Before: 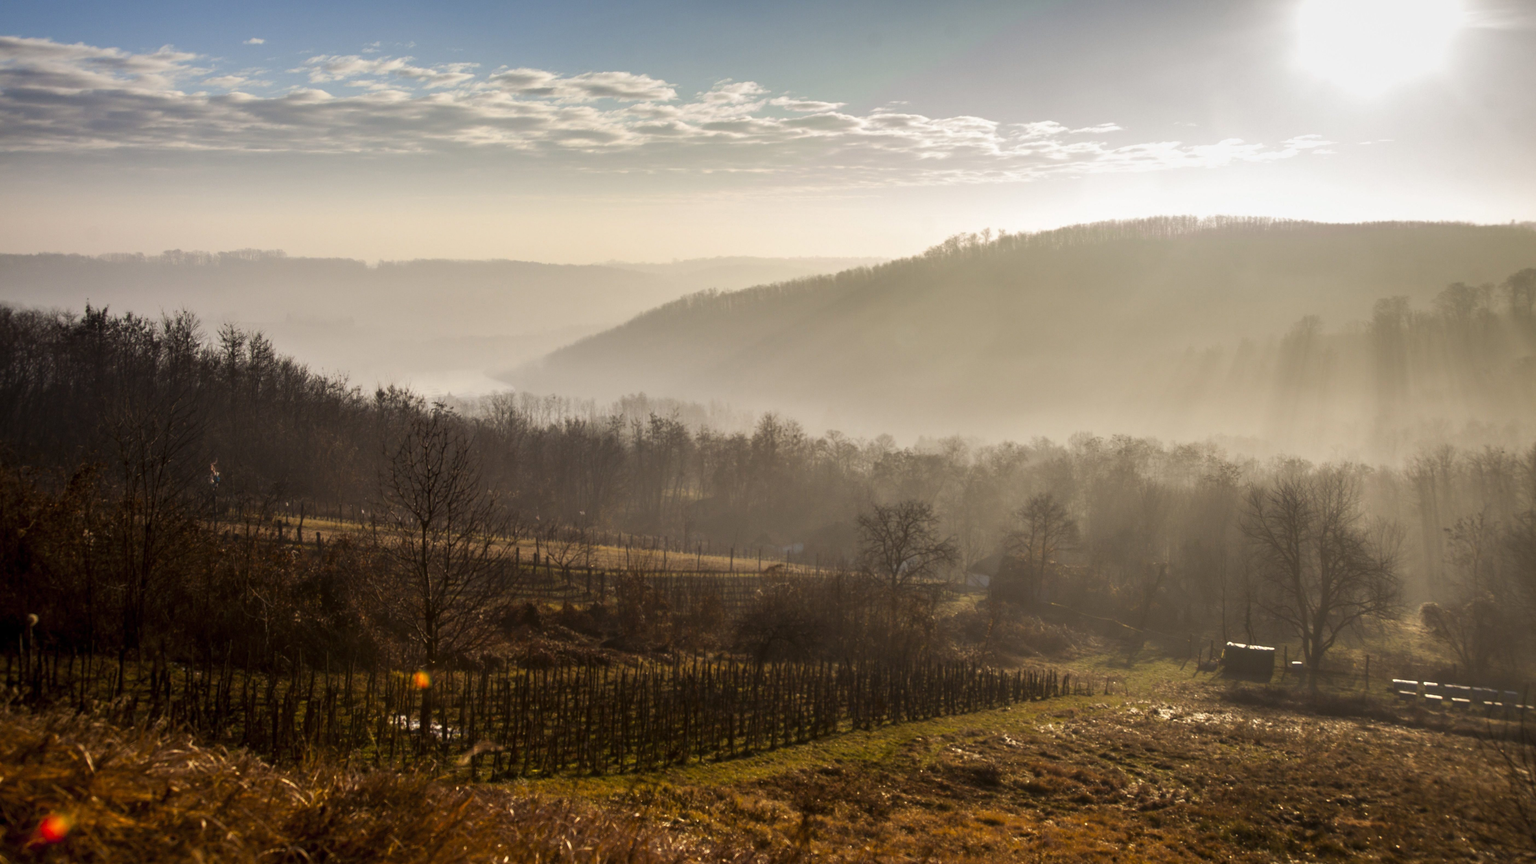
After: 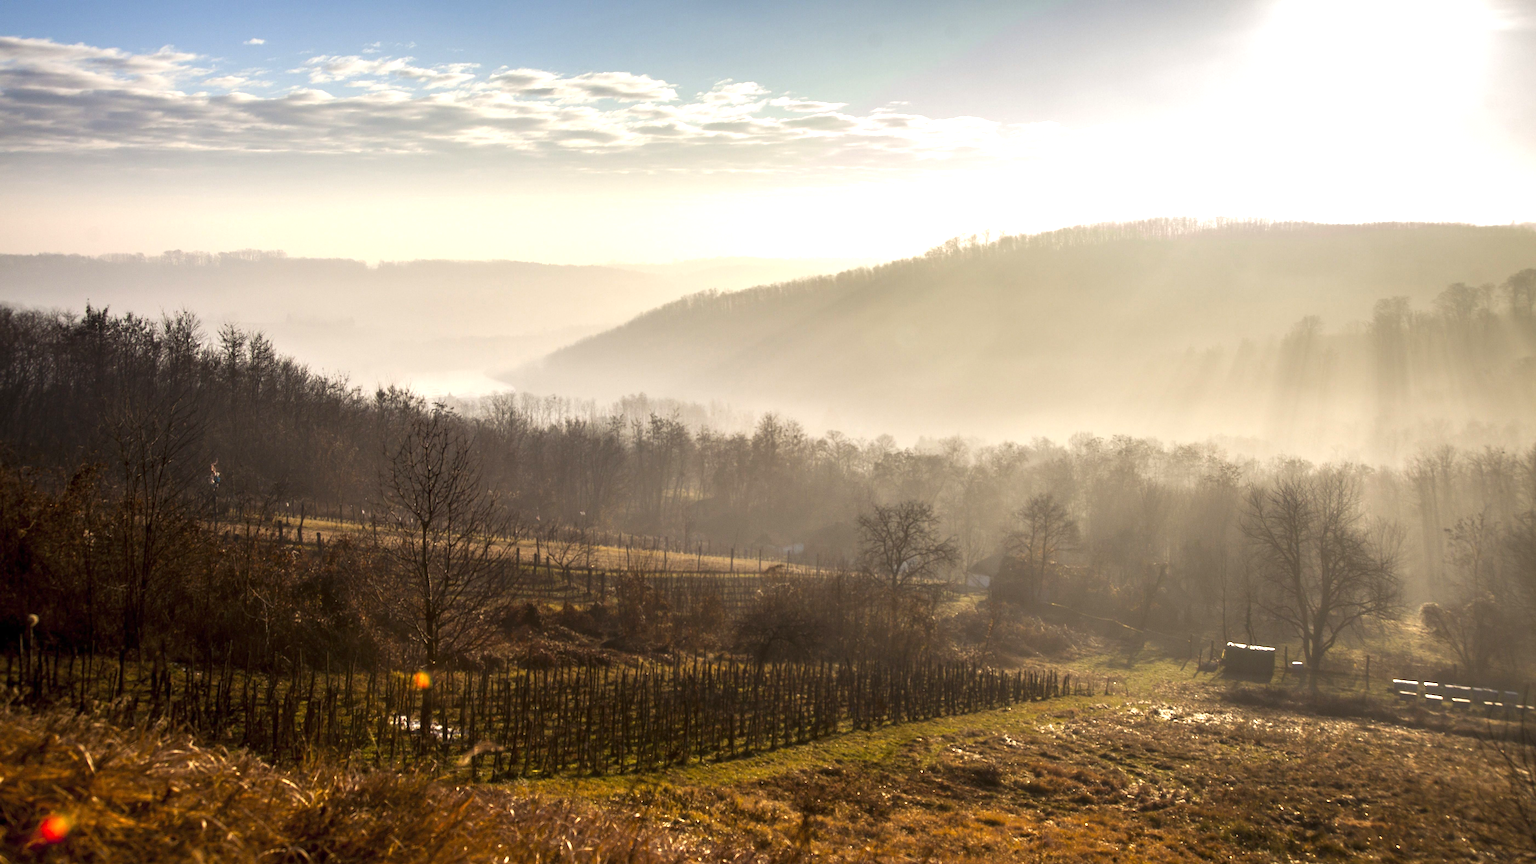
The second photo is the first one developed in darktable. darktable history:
sharpen: on, module defaults
exposure: exposure 0.735 EV, compensate highlight preservation false
